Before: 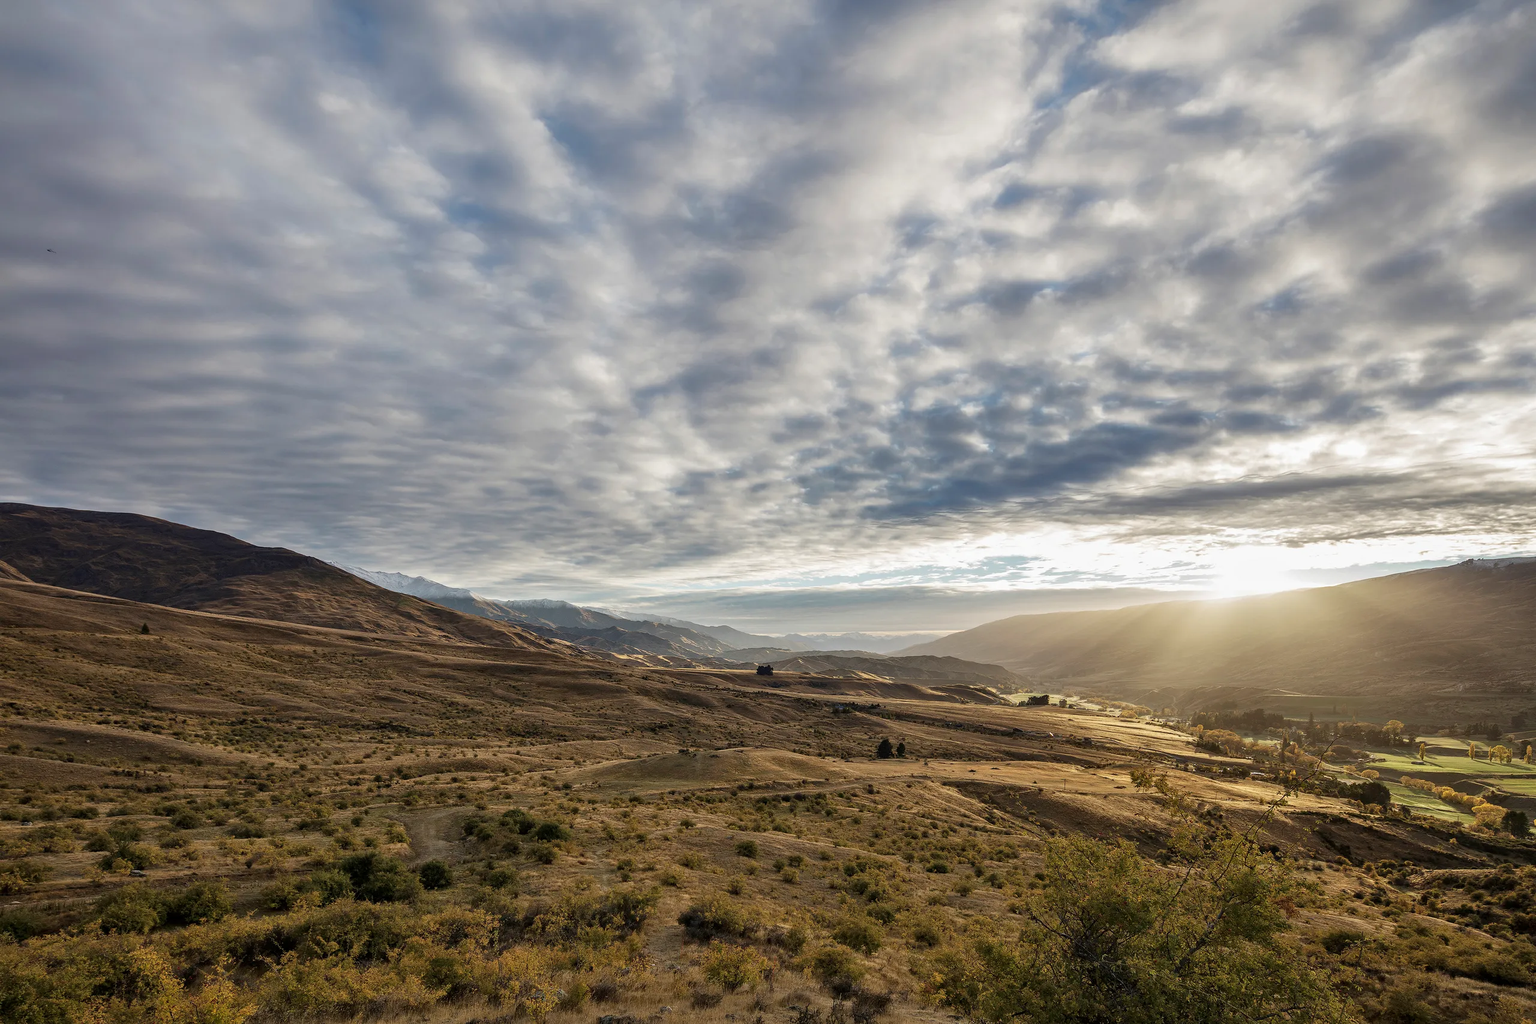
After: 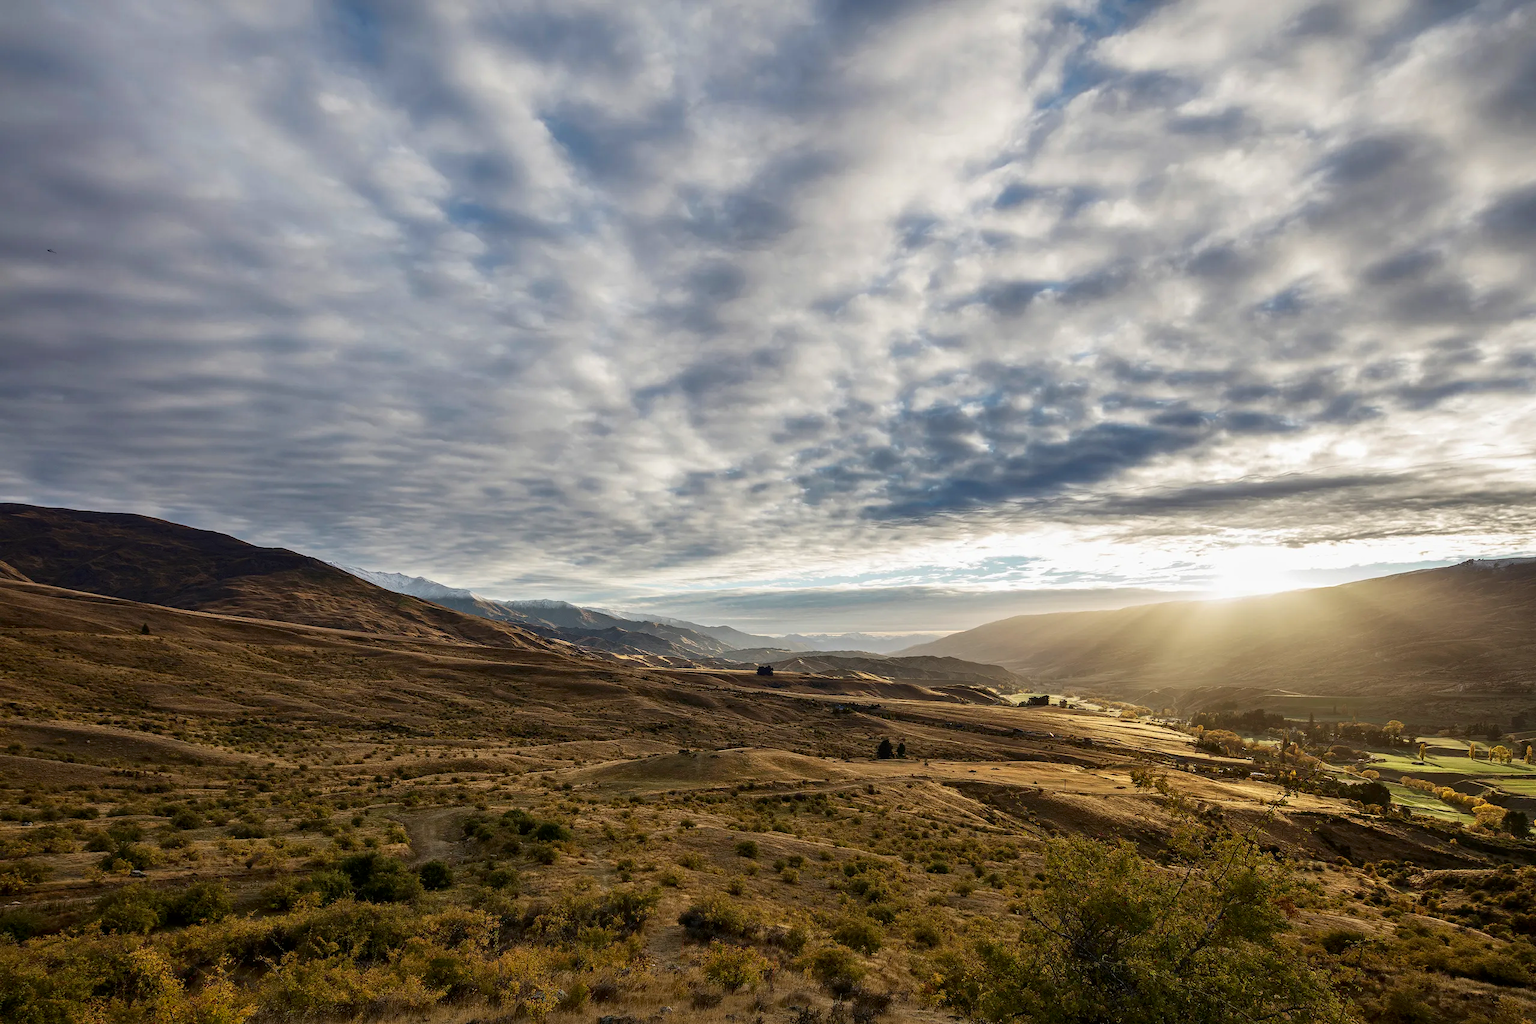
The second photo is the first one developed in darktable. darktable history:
contrast brightness saturation: contrast 0.135, brightness -0.046, saturation 0.156
